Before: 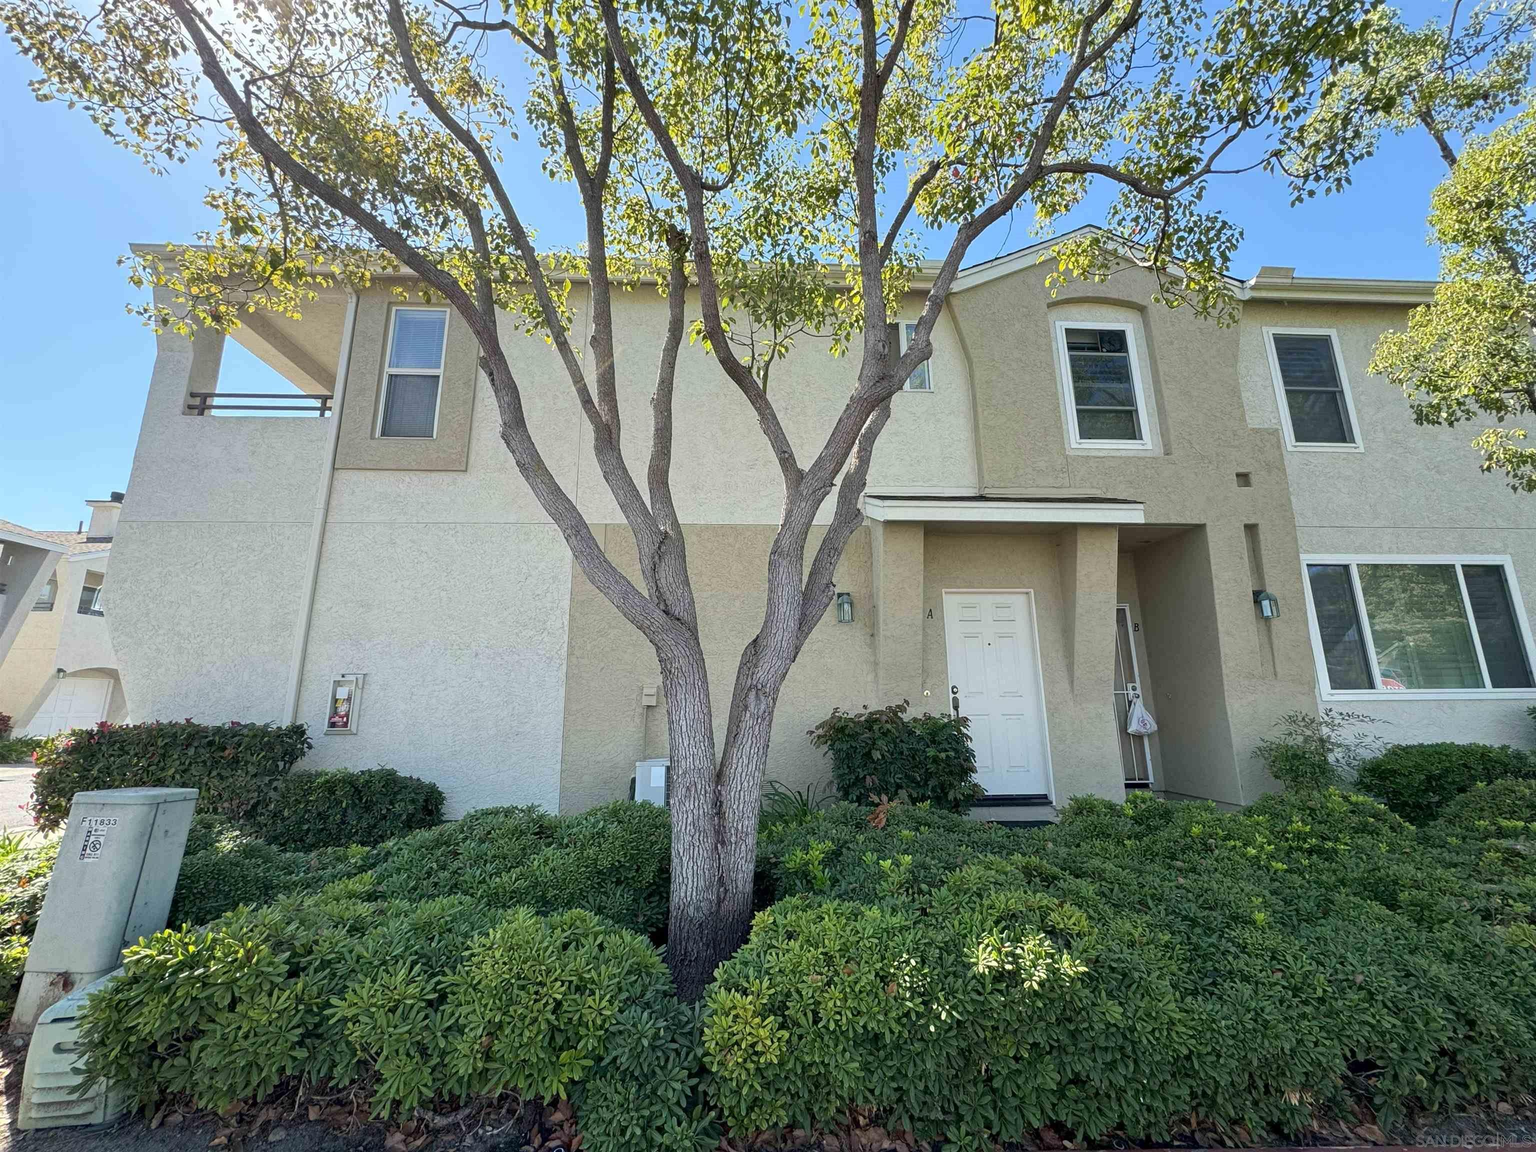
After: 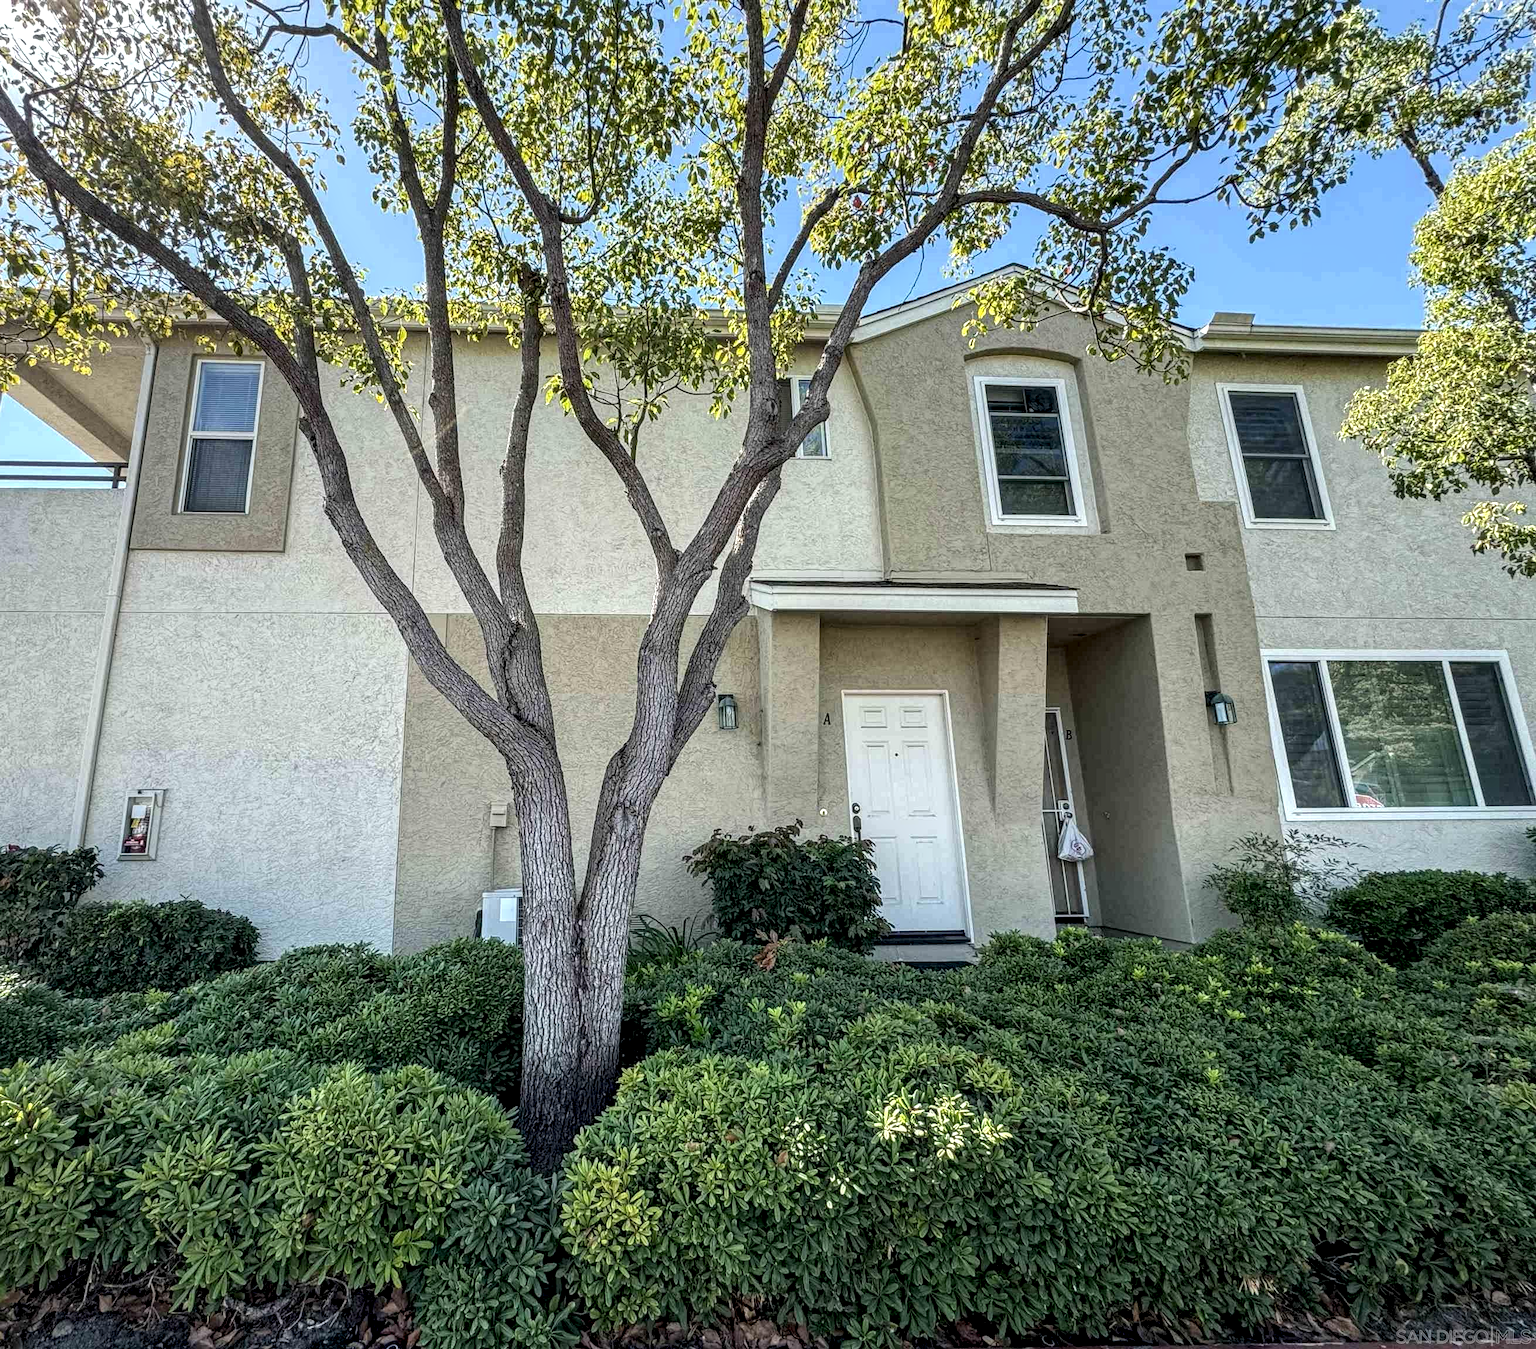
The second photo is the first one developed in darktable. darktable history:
local contrast: highlights 0%, shadows 0%, detail 182%
crop and rotate: left 14.584%
